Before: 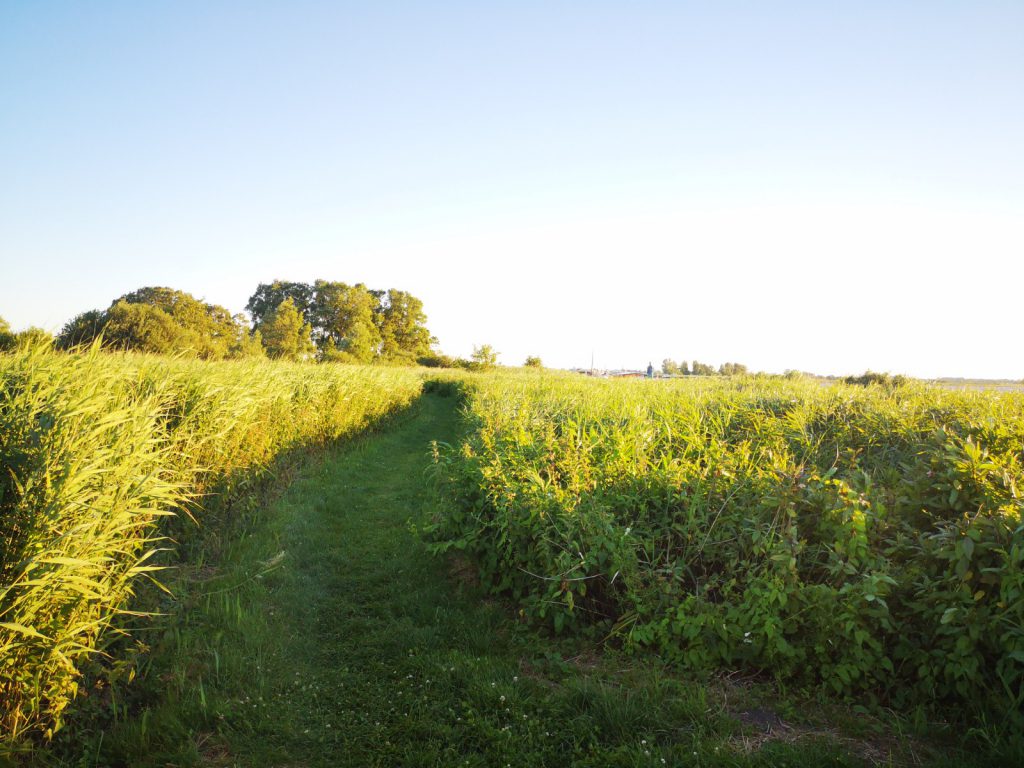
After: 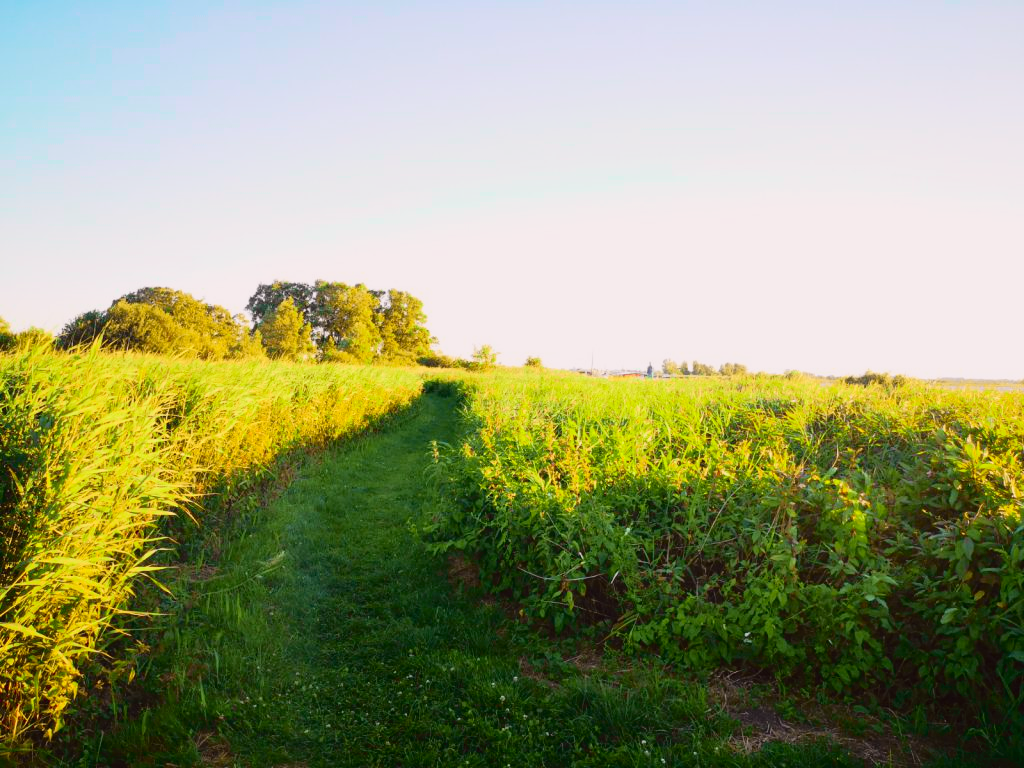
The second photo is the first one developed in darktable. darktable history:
tone curve: curves: ch0 [(0, 0.012) (0.144, 0.137) (0.326, 0.386) (0.489, 0.573) (0.656, 0.763) (0.849, 0.902) (1, 0.974)]; ch1 [(0, 0) (0.366, 0.367) (0.475, 0.453) (0.487, 0.501) (0.519, 0.527) (0.544, 0.579) (0.562, 0.619) (0.622, 0.694) (1, 1)]; ch2 [(0, 0) (0.333, 0.346) (0.375, 0.375) (0.424, 0.43) (0.476, 0.492) (0.502, 0.503) (0.533, 0.541) (0.572, 0.615) (0.605, 0.656) (0.641, 0.709) (1, 1)], color space Lab, independent channels, preserve colors none
exposure: exposure -0.293 EV, compensate highlight preservation false
